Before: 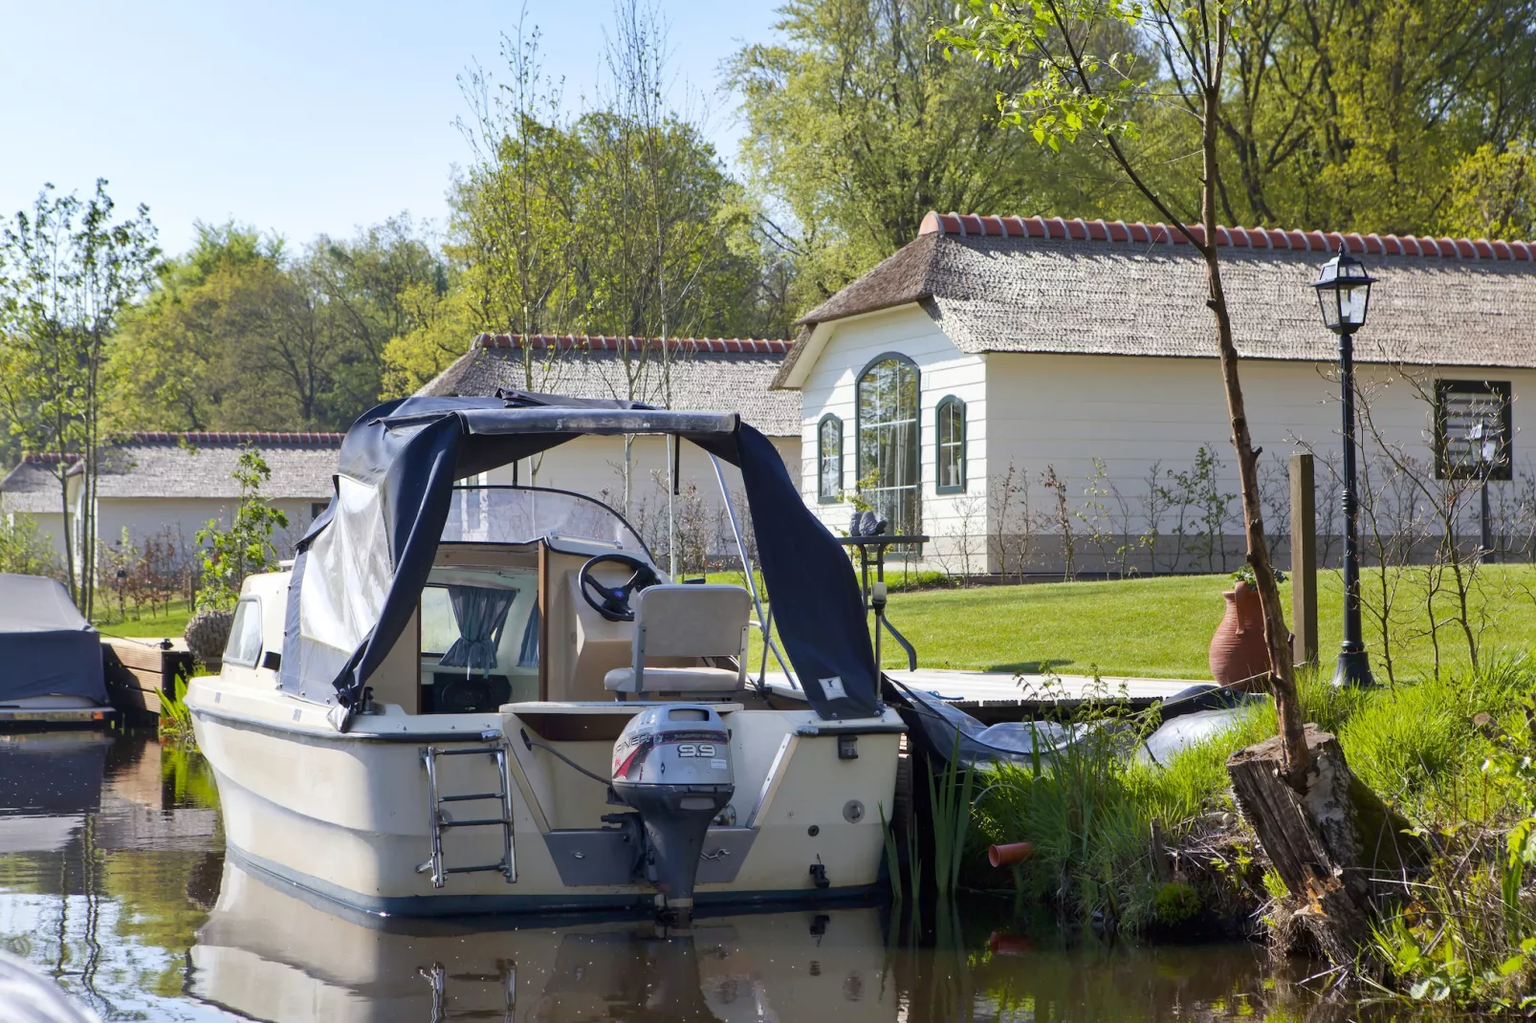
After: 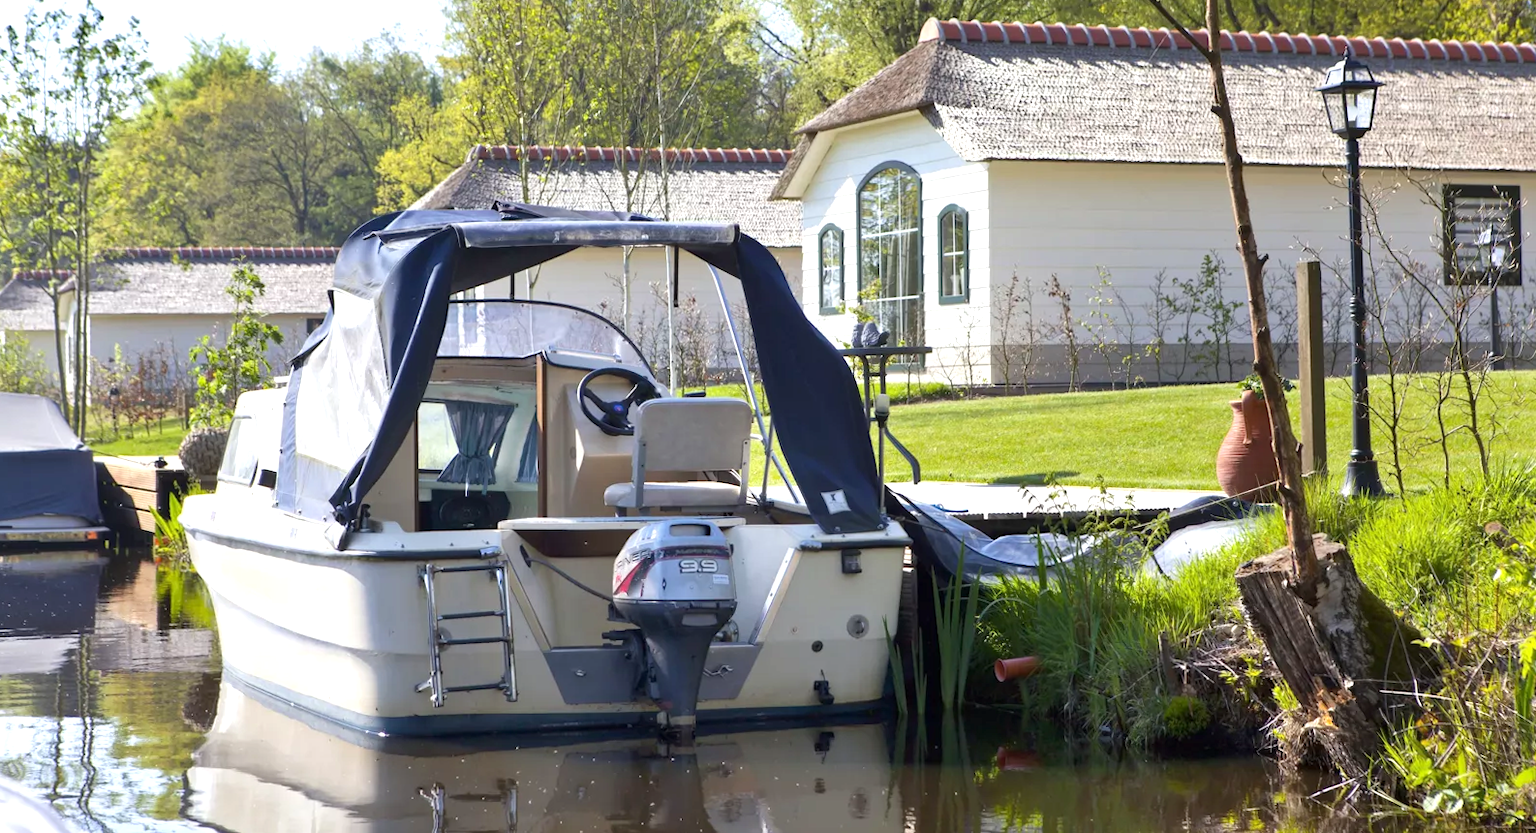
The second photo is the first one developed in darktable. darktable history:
rotate and perspective: rotation -0.45°, automatic cropping original format, crop left 0.008, crop right 0.992, crop top 0.012, crop bottom 0.988
crop and rotate: top 18.507%
exposure: exposure 0.6 EV, compensate highlight preservation false
